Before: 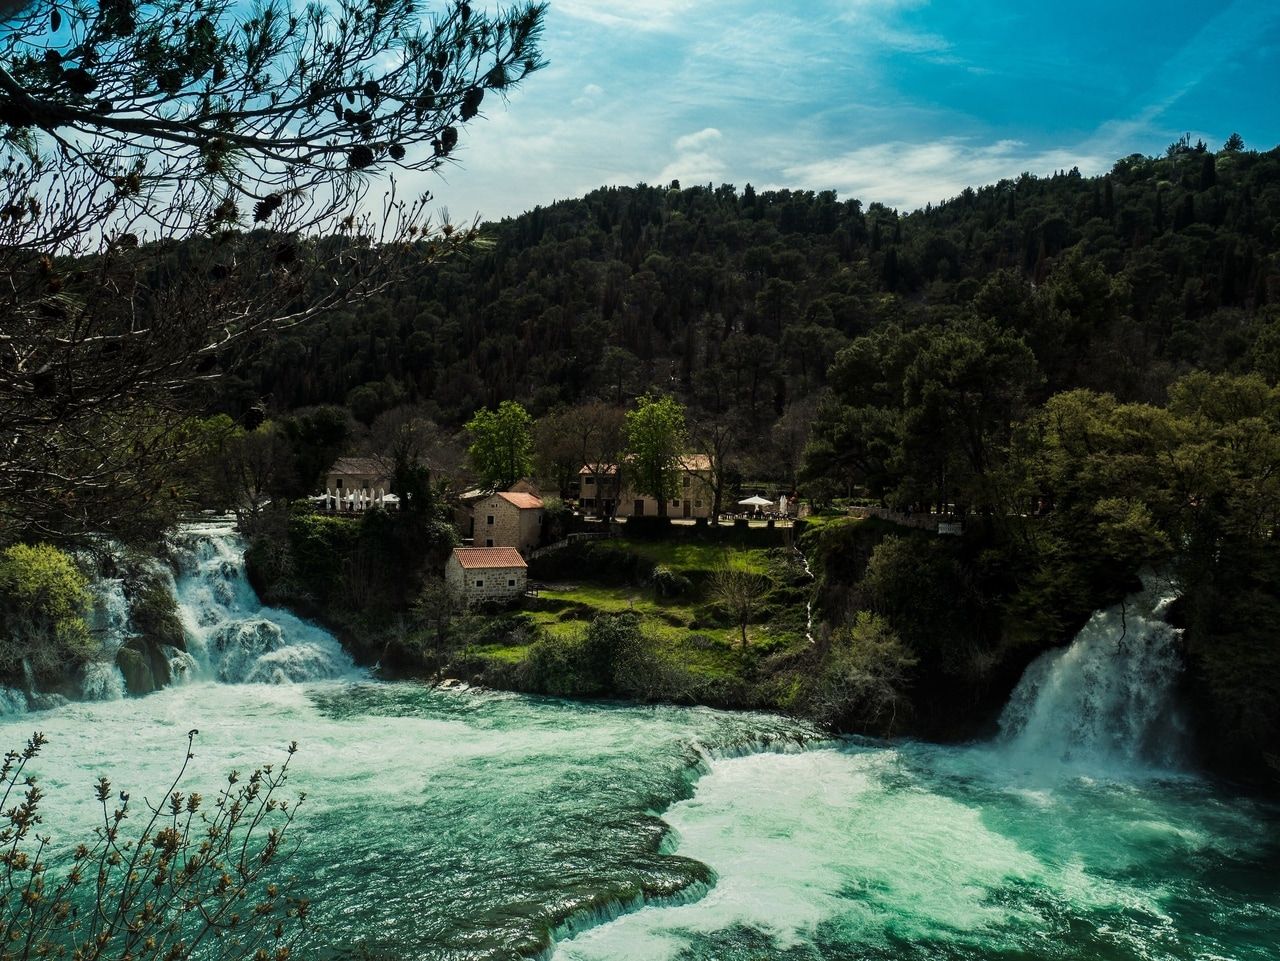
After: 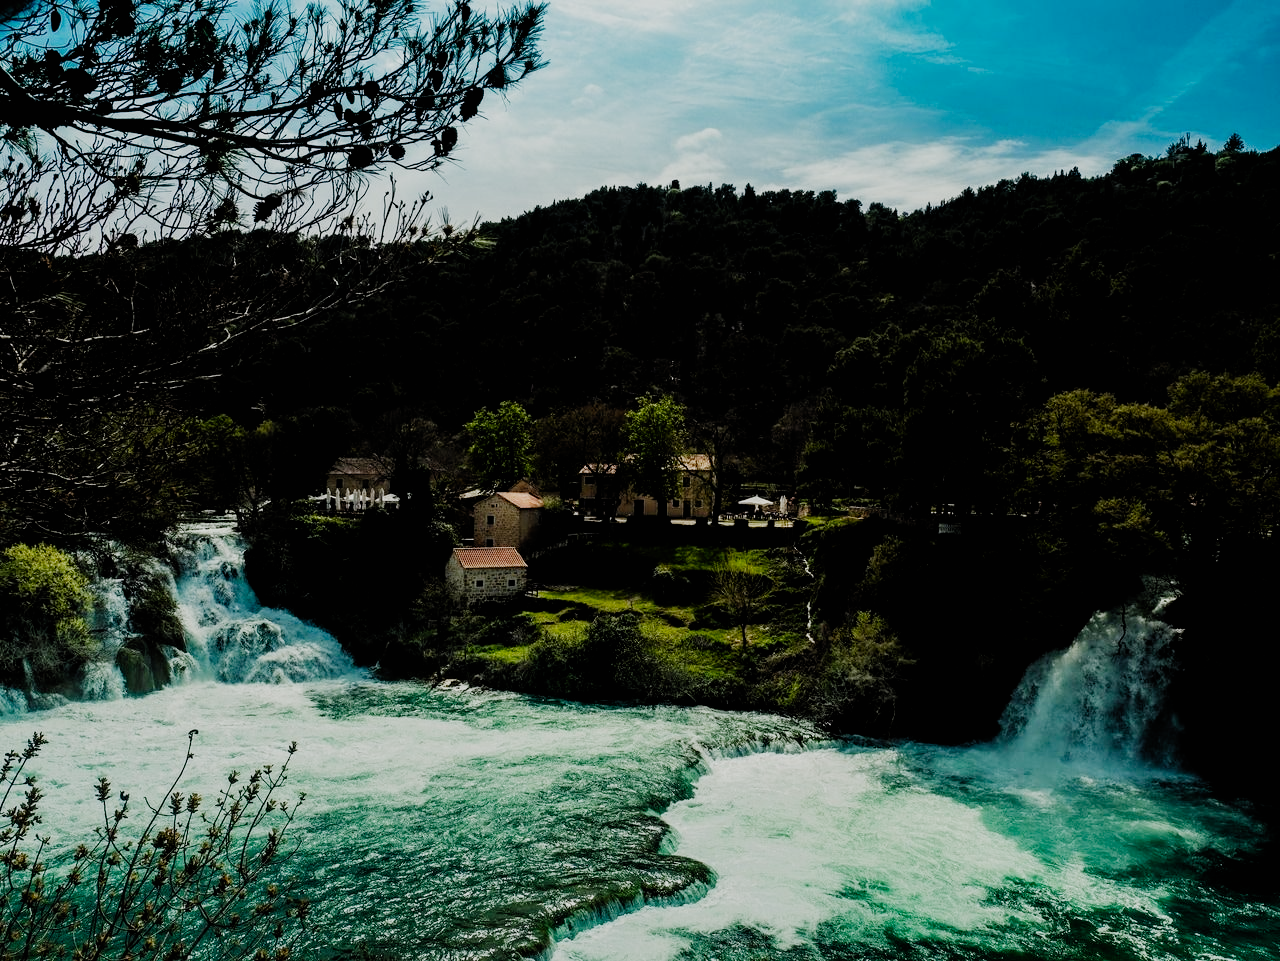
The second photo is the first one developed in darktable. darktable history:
filmic rgb: black relative exposure -5.14 EV, white relative exposure 3.97 EV, threshold 2.97 EV, hardness 2.88, contrast 1.198, add noise in highlights 0.001, preserve chrominance no, color science v3 (2019), use custom middle-gray values true, iterations of high-quality reconstruction 0, contrast in highlights soft, enable highlight reconstruction true
